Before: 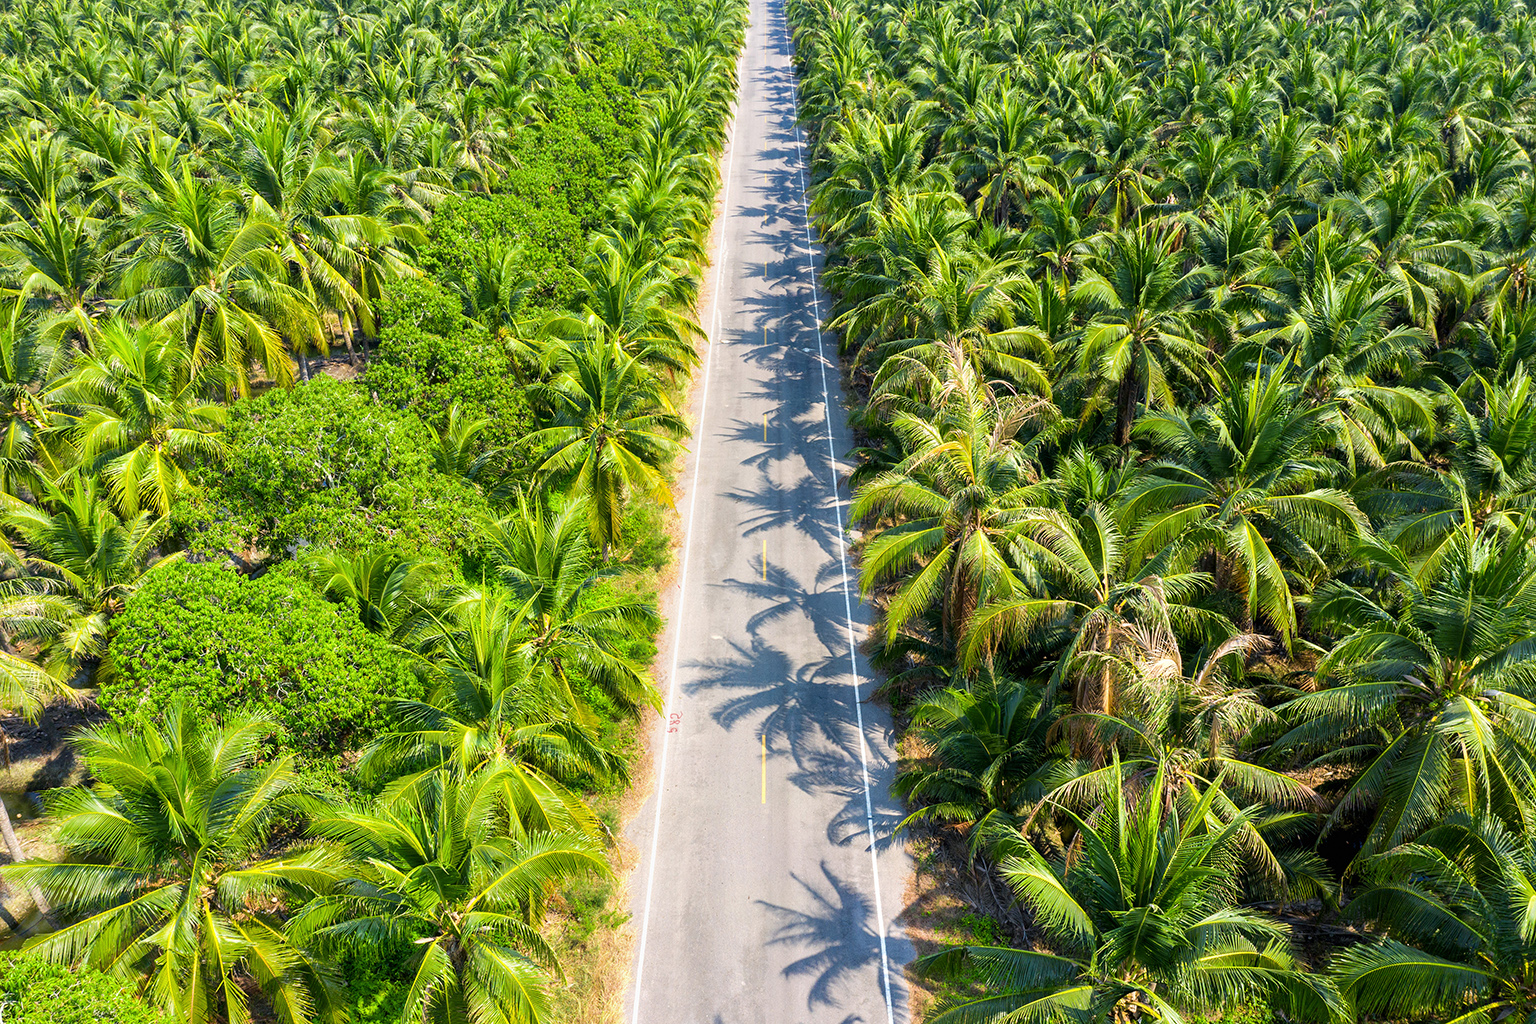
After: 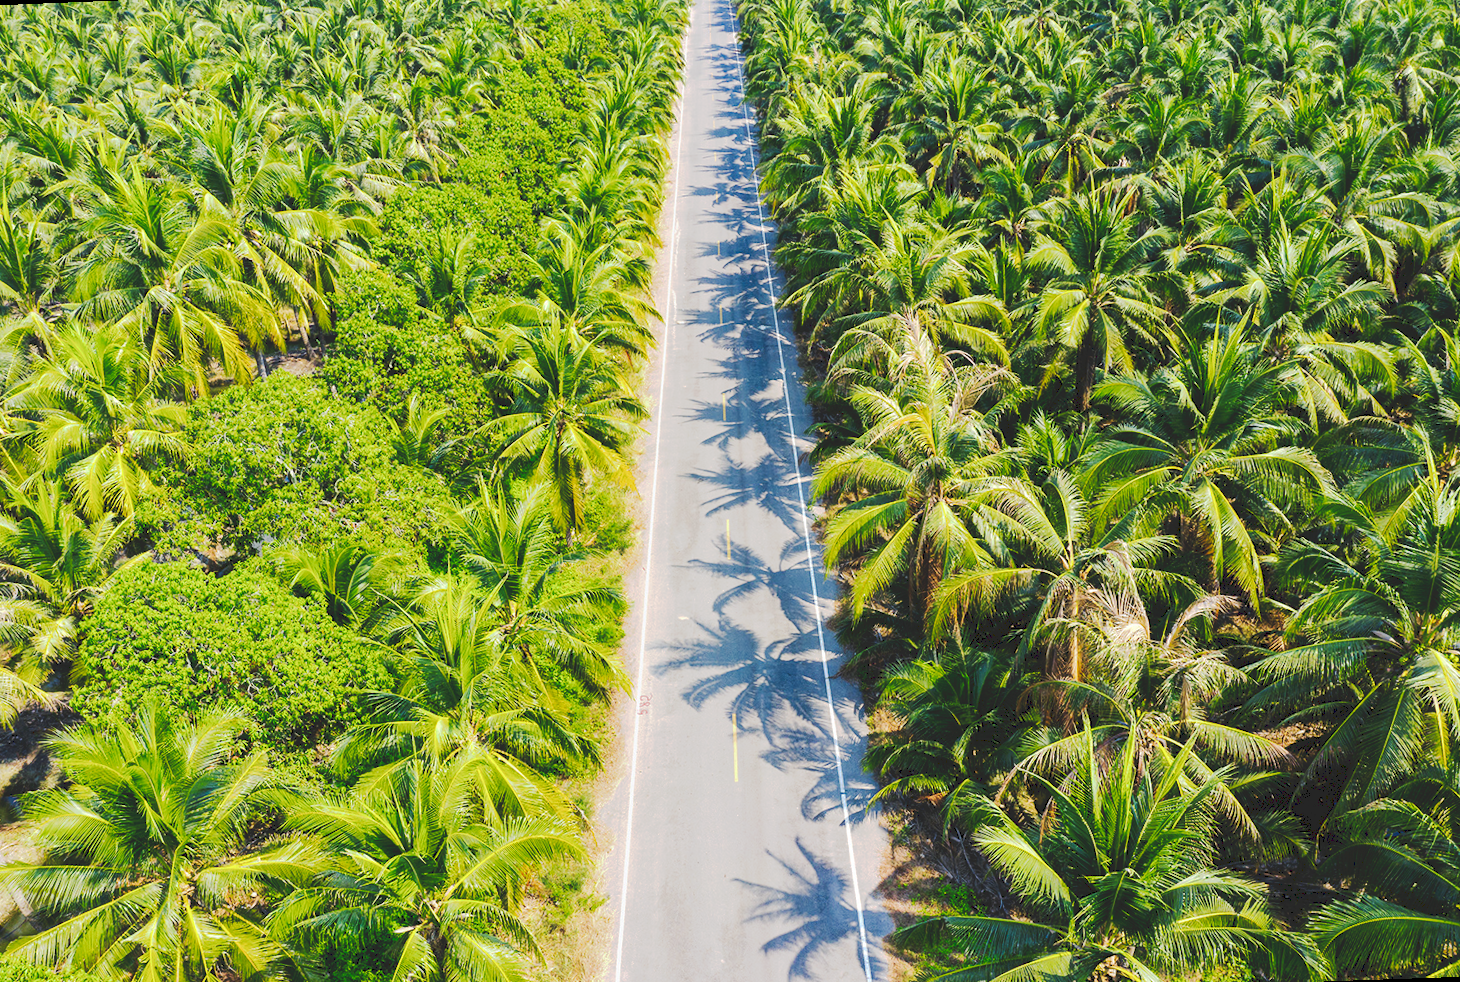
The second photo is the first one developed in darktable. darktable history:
tone curve: curves: ch0 [(0, 0) (0.003, 0.145) (0.011, 0.148) (0.025, 0.15) (0.044, 0.159) (0.069, 0.16) (0.1, 0.164) (0.136, 0.182) (0.177, 0.213) (0.224, 0.247) (0.277, 0.298) (0.335, 0.37) (0.399, 0.456) (0.468, 0.552) (0.543, 0.641) (0.623, 0.713) (0.709, 0.768) (0.801, 0.825) (0.898, 0.868) (1, 1)], preserve colors none
rotate and perspective: rotation -2.12°, lens shift (vertical) 0.009, lens shift (horizontal) -0.008, automatic cropping original format, crop left 0.036, crop right 0.964, crop top 0.05, crop bottom 0.959
